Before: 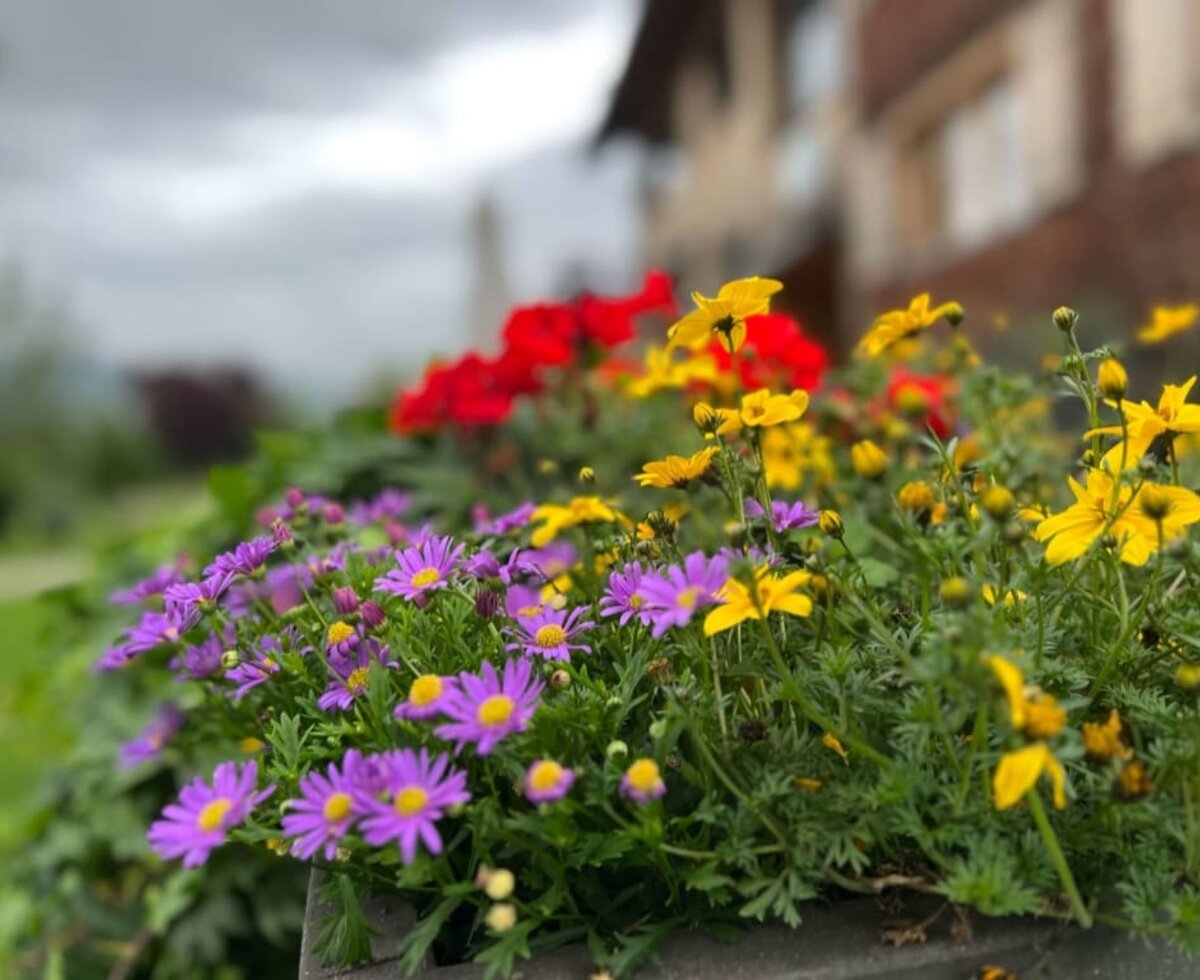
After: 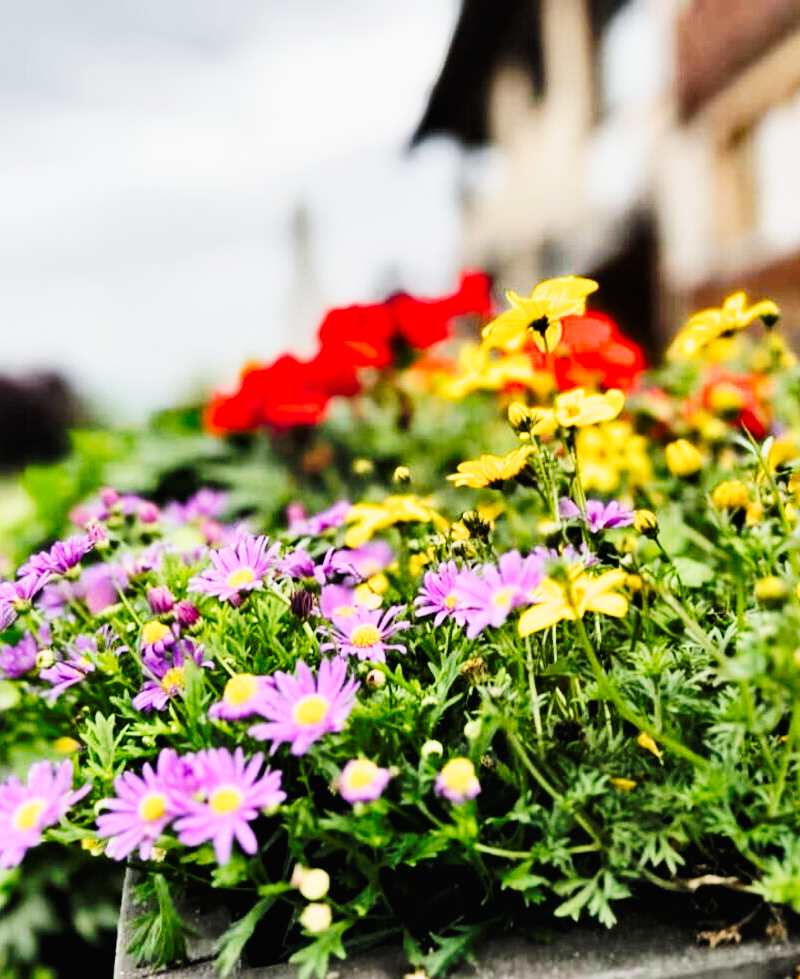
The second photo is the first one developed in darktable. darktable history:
crop and rotate: left 15.446%, right 17.836%
contrast equalizer: y [[0.535, 0.543, 0.548, 0.548, 0.542, 0.532], [0.5 ×6], [0.5 ×6], [0 ×6], [0 ×6]]
exposure: exposure 0.493 EV, compensate highlight preservation false
tone curve: curves: ch0 [(0, 0) (0.003, 0.003) (0.011, 0.013) (0.025, 0.028) (0.044, 0.05) (0.069, 0.079) (0.1, 0.113) (0.136, 0.154) (0.177, 0.201) (0.224, 0.268) (0.277, 0.38) (0.335, 0.486) (0.399, 0.588) (0.468, 0.688) (0.543, 0.787) (0.623, 0.854) (0.709, 0.916) (0.801, 0.957) (0.898, 0.978) (1, 1)], preserve colors none
shadows and highlights: soften with gaussian
contrast brightness saturation: contrast -0.02, brightness -0.01, saturation 0.03
filmic rgb: black relative exposure -5 EV, hardness 2.88, contrast 1.2
